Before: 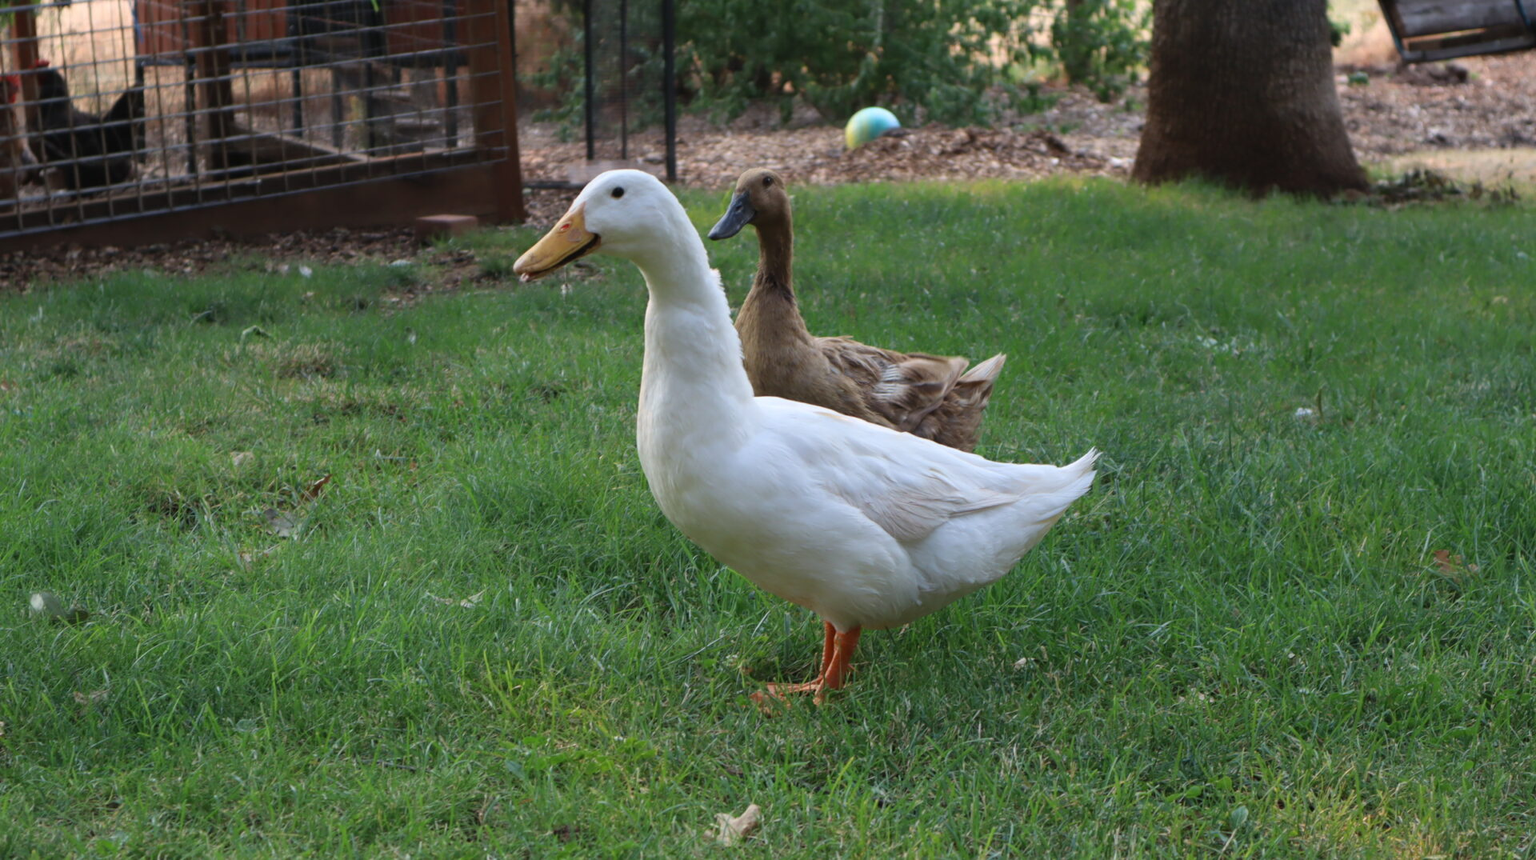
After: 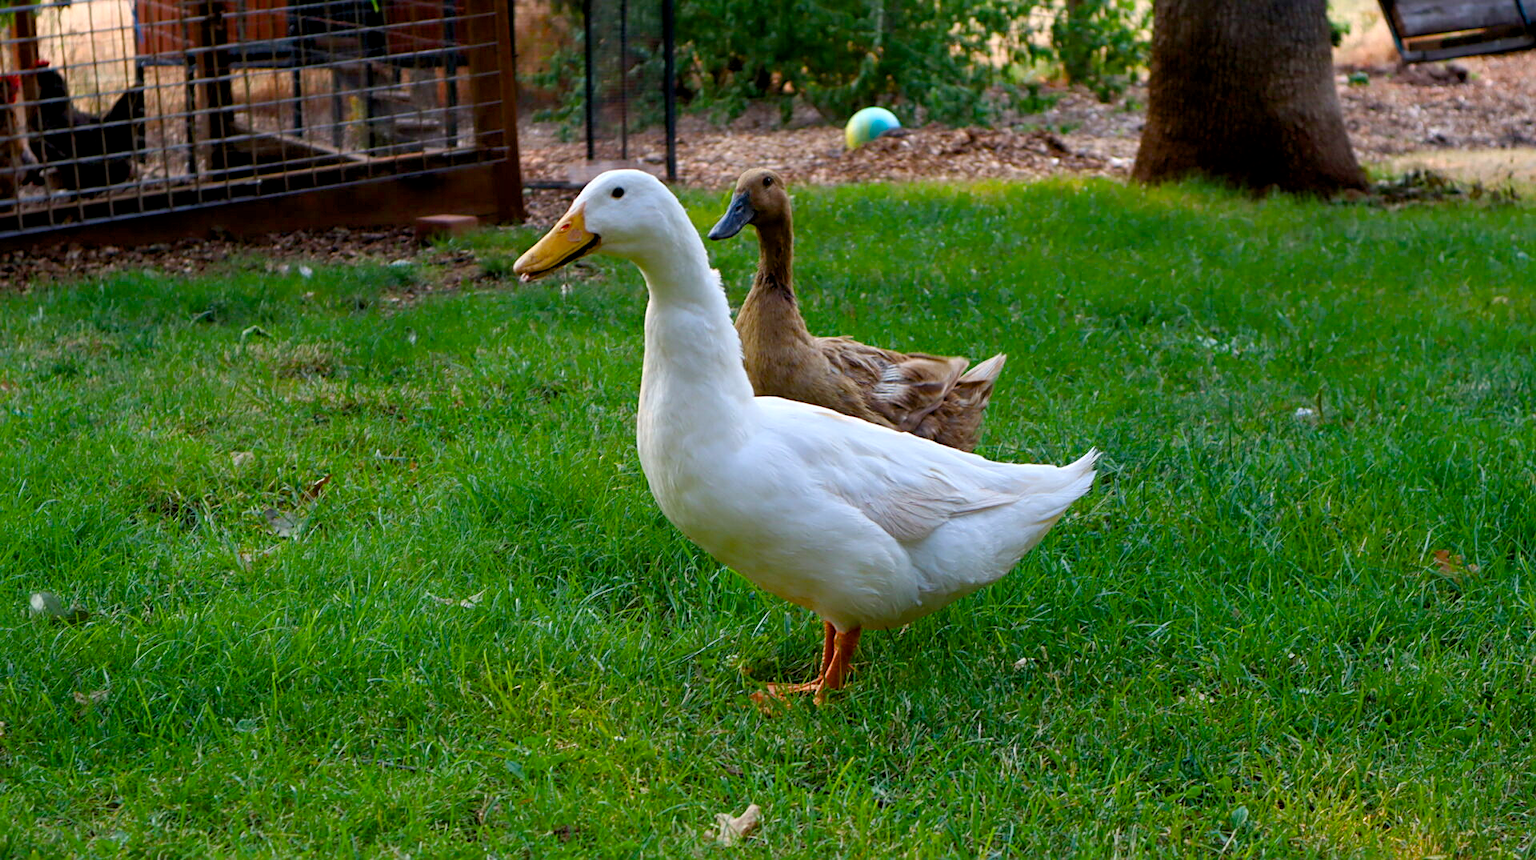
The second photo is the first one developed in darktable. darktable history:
exposure: black level correction 0.009, exposure 0.116 EV, compensate exposure bias true, compensate highlight preservation false
sharpen: radius 2.163, amount 0.385, threshold 0.182
color balance rgb: linear chroma grading › shadows -10.429%, linear chroma grading › global chroma 20.538%, perceptual saturation grading › global saturation 23.554%, perceptual saturation grading › highlights -24.671%, perceptual saturation grading › mid-tones 24.336%, perceptual saturation grading › shadows 40.977%
